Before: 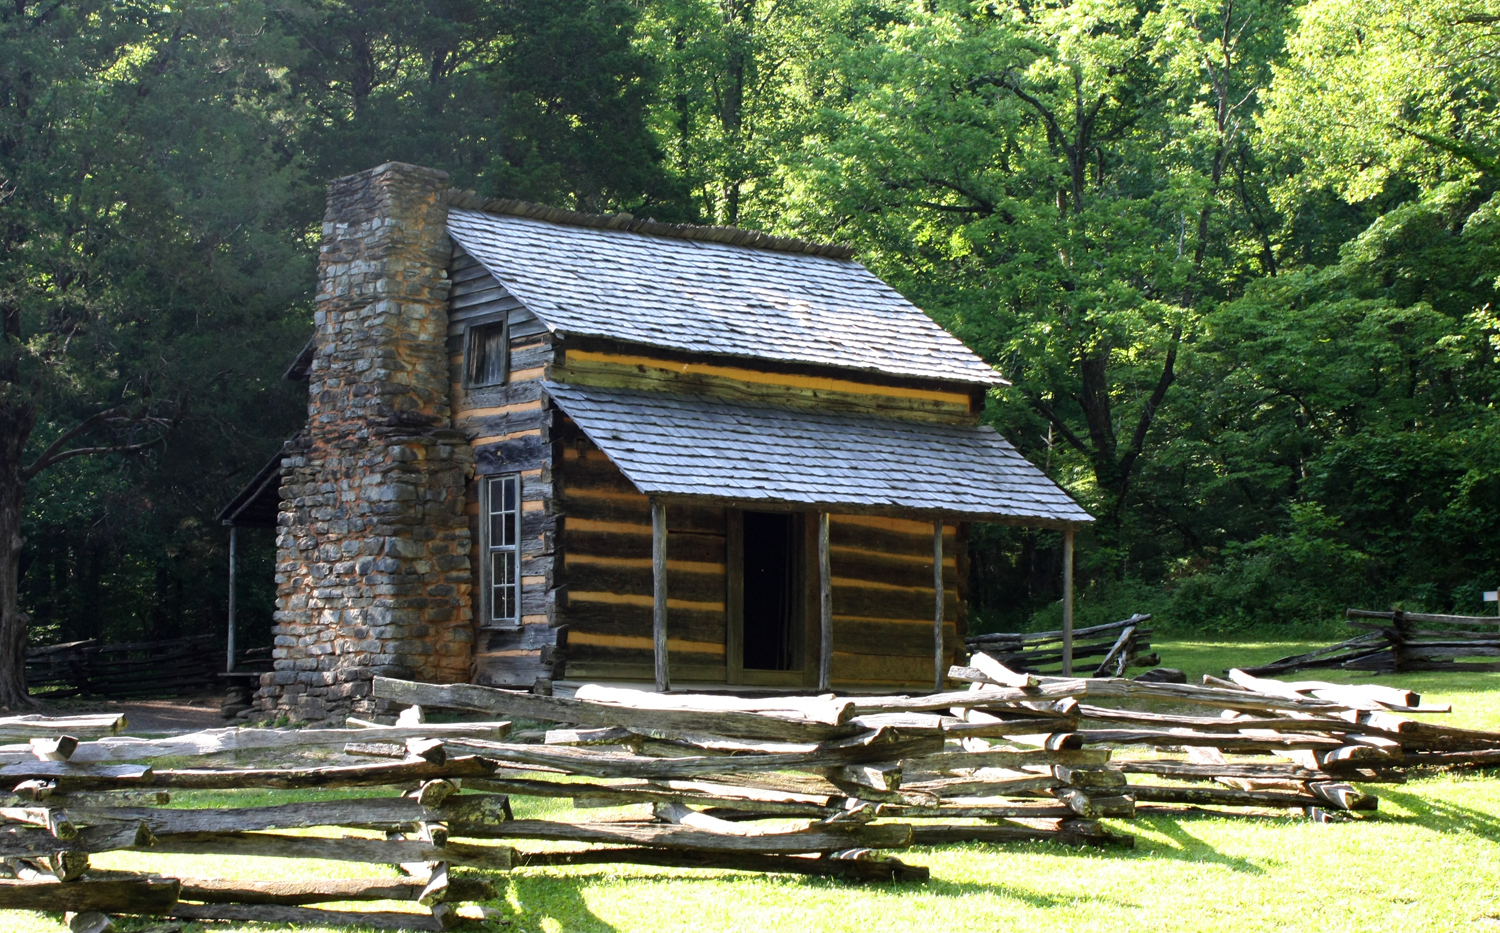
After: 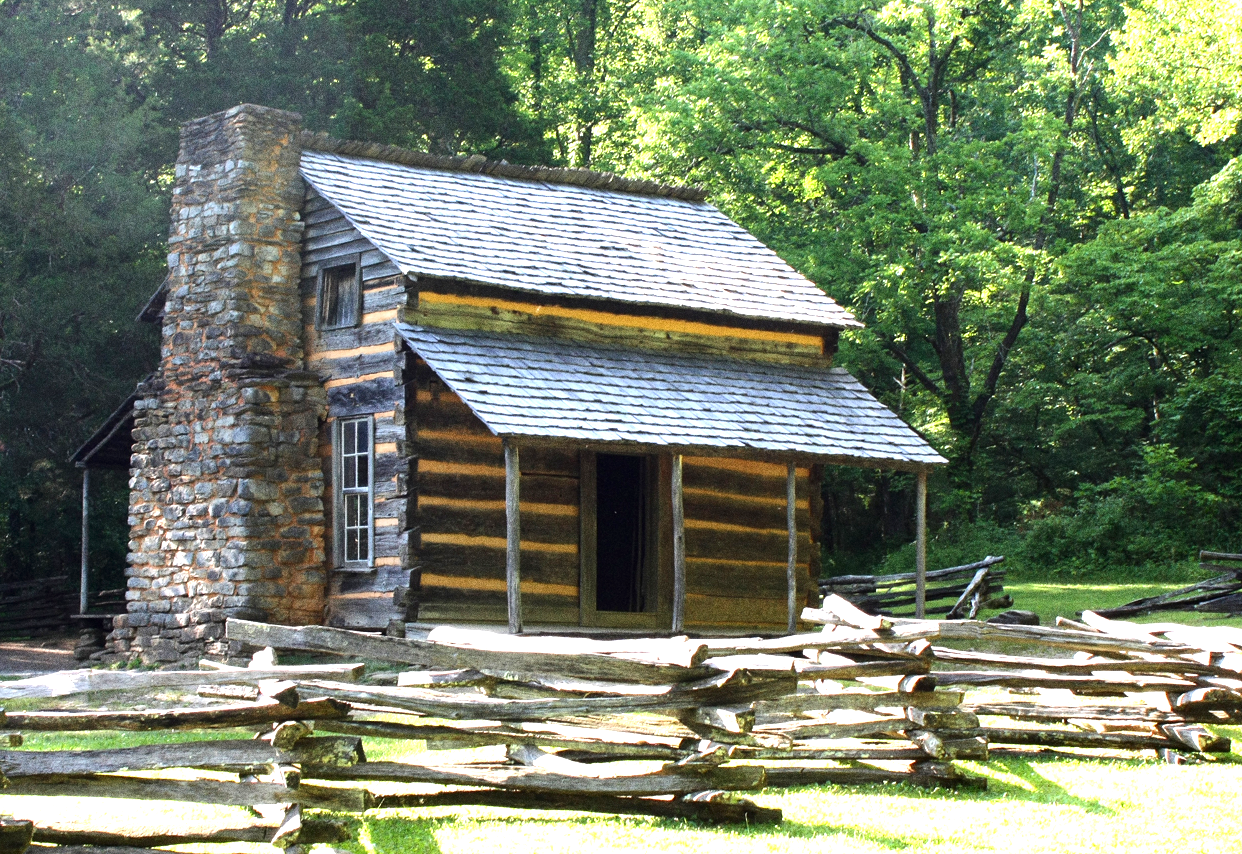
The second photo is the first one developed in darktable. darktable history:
exposure: exposure 0.943 EV, compensate highlight preservation false
grain: coarseness 0.09 ISO, strength 40%
crop: left 9.807%, top 6.259%, right 7.334%, bottom 2.177%
